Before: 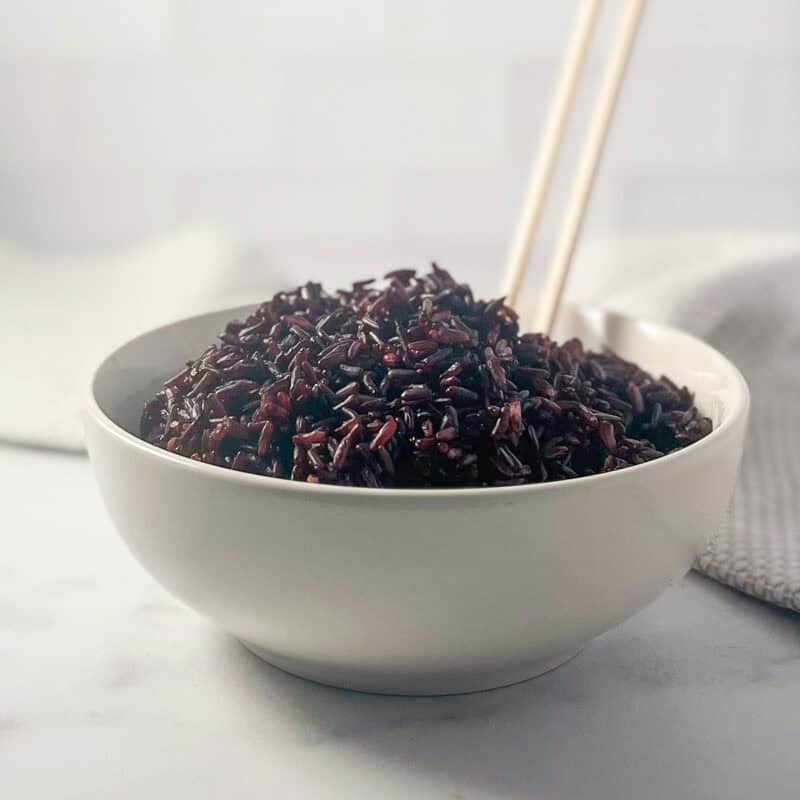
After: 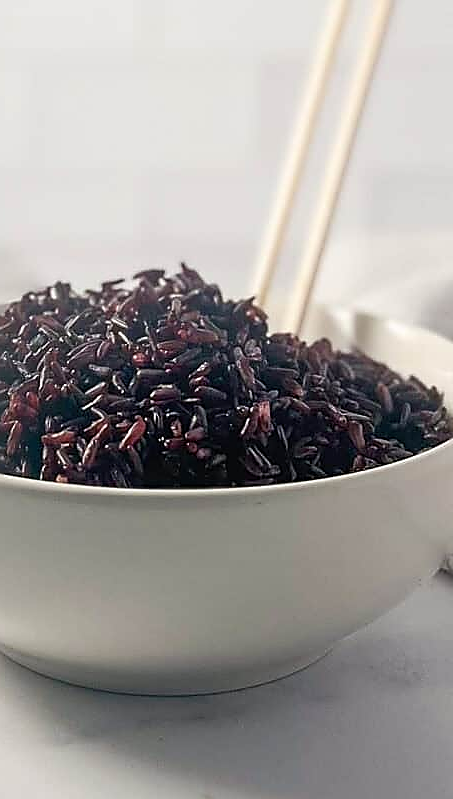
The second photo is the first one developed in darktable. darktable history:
crop: left 31.458%, top 0%, right 11.876%
sharpen: radius 1.4, amount 1.25, threshold 0.7
